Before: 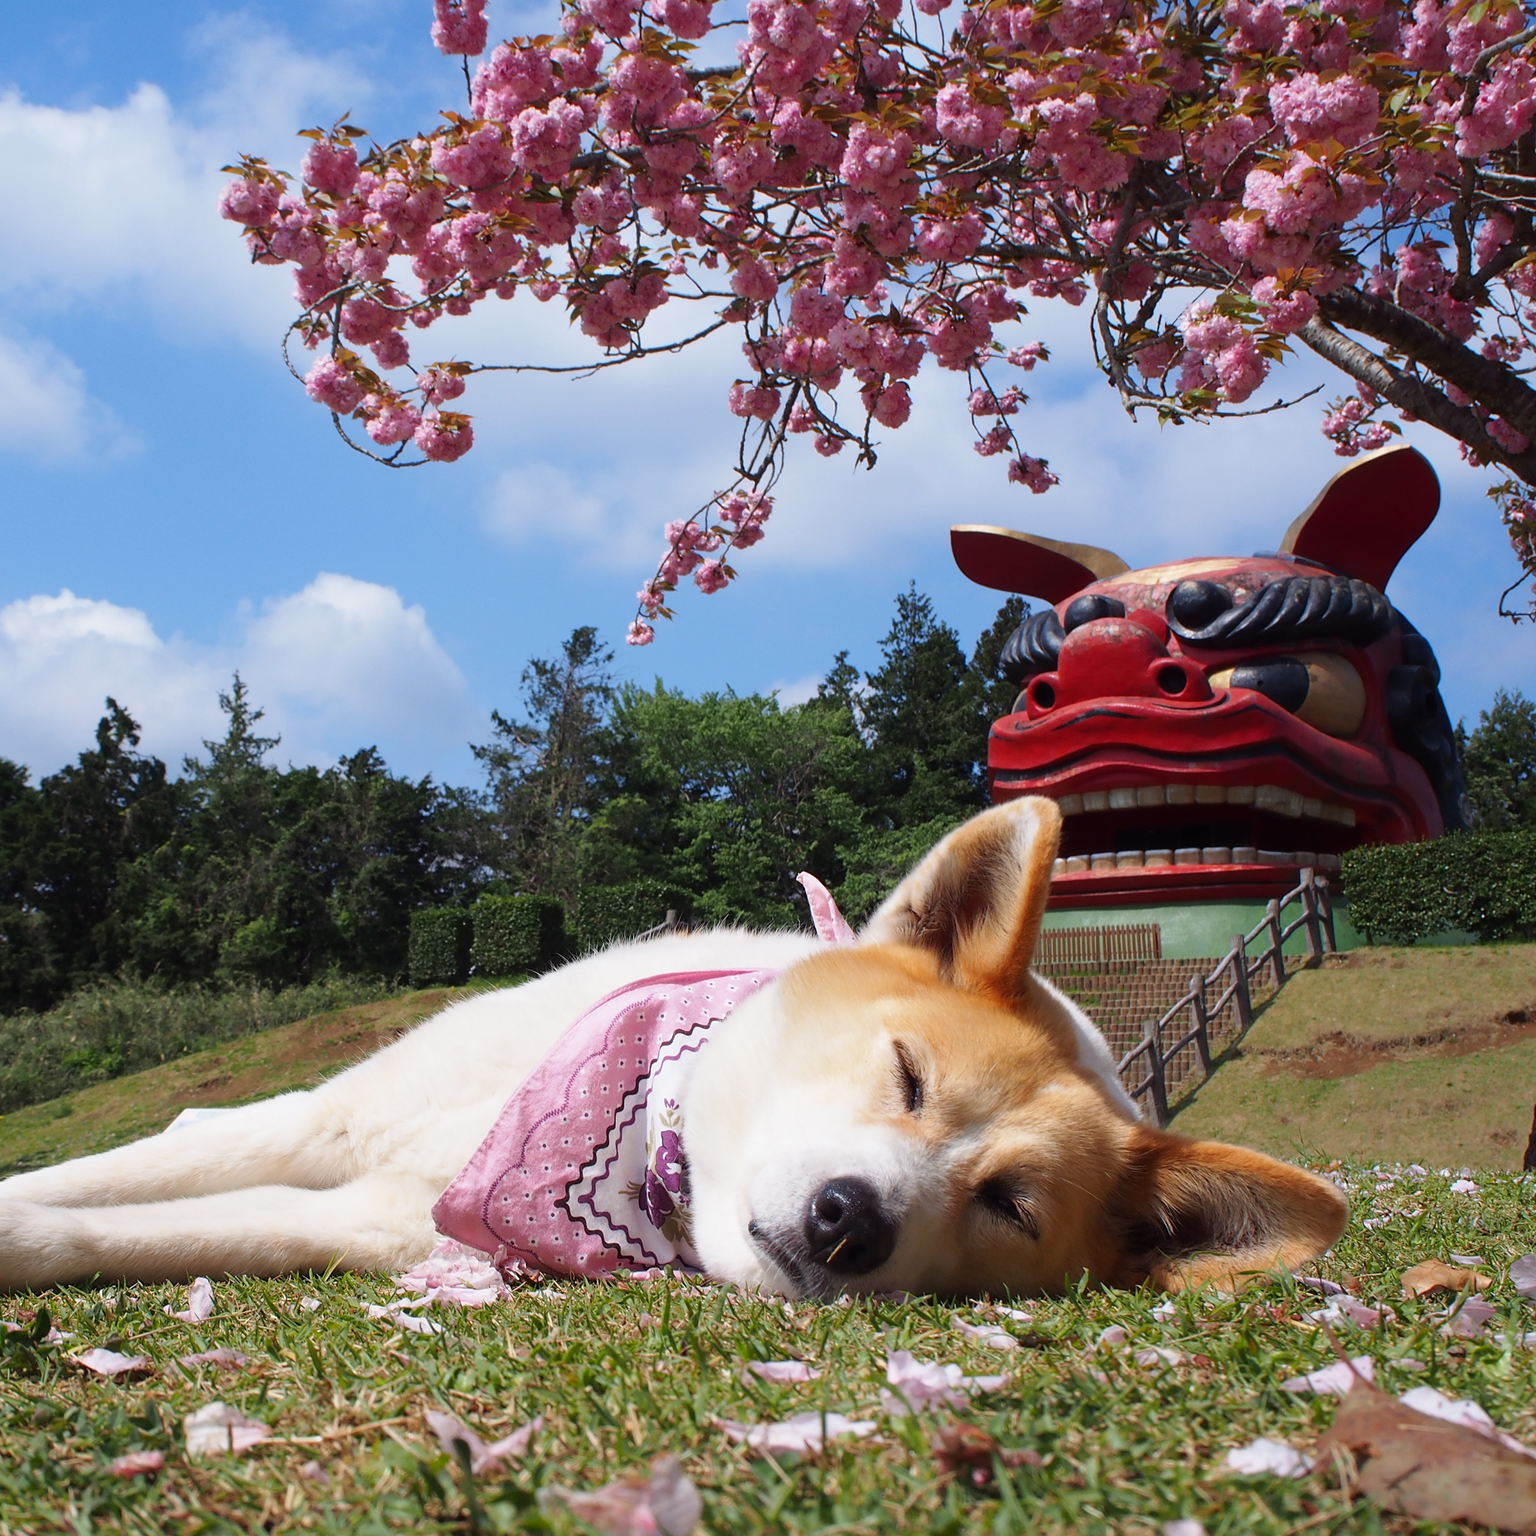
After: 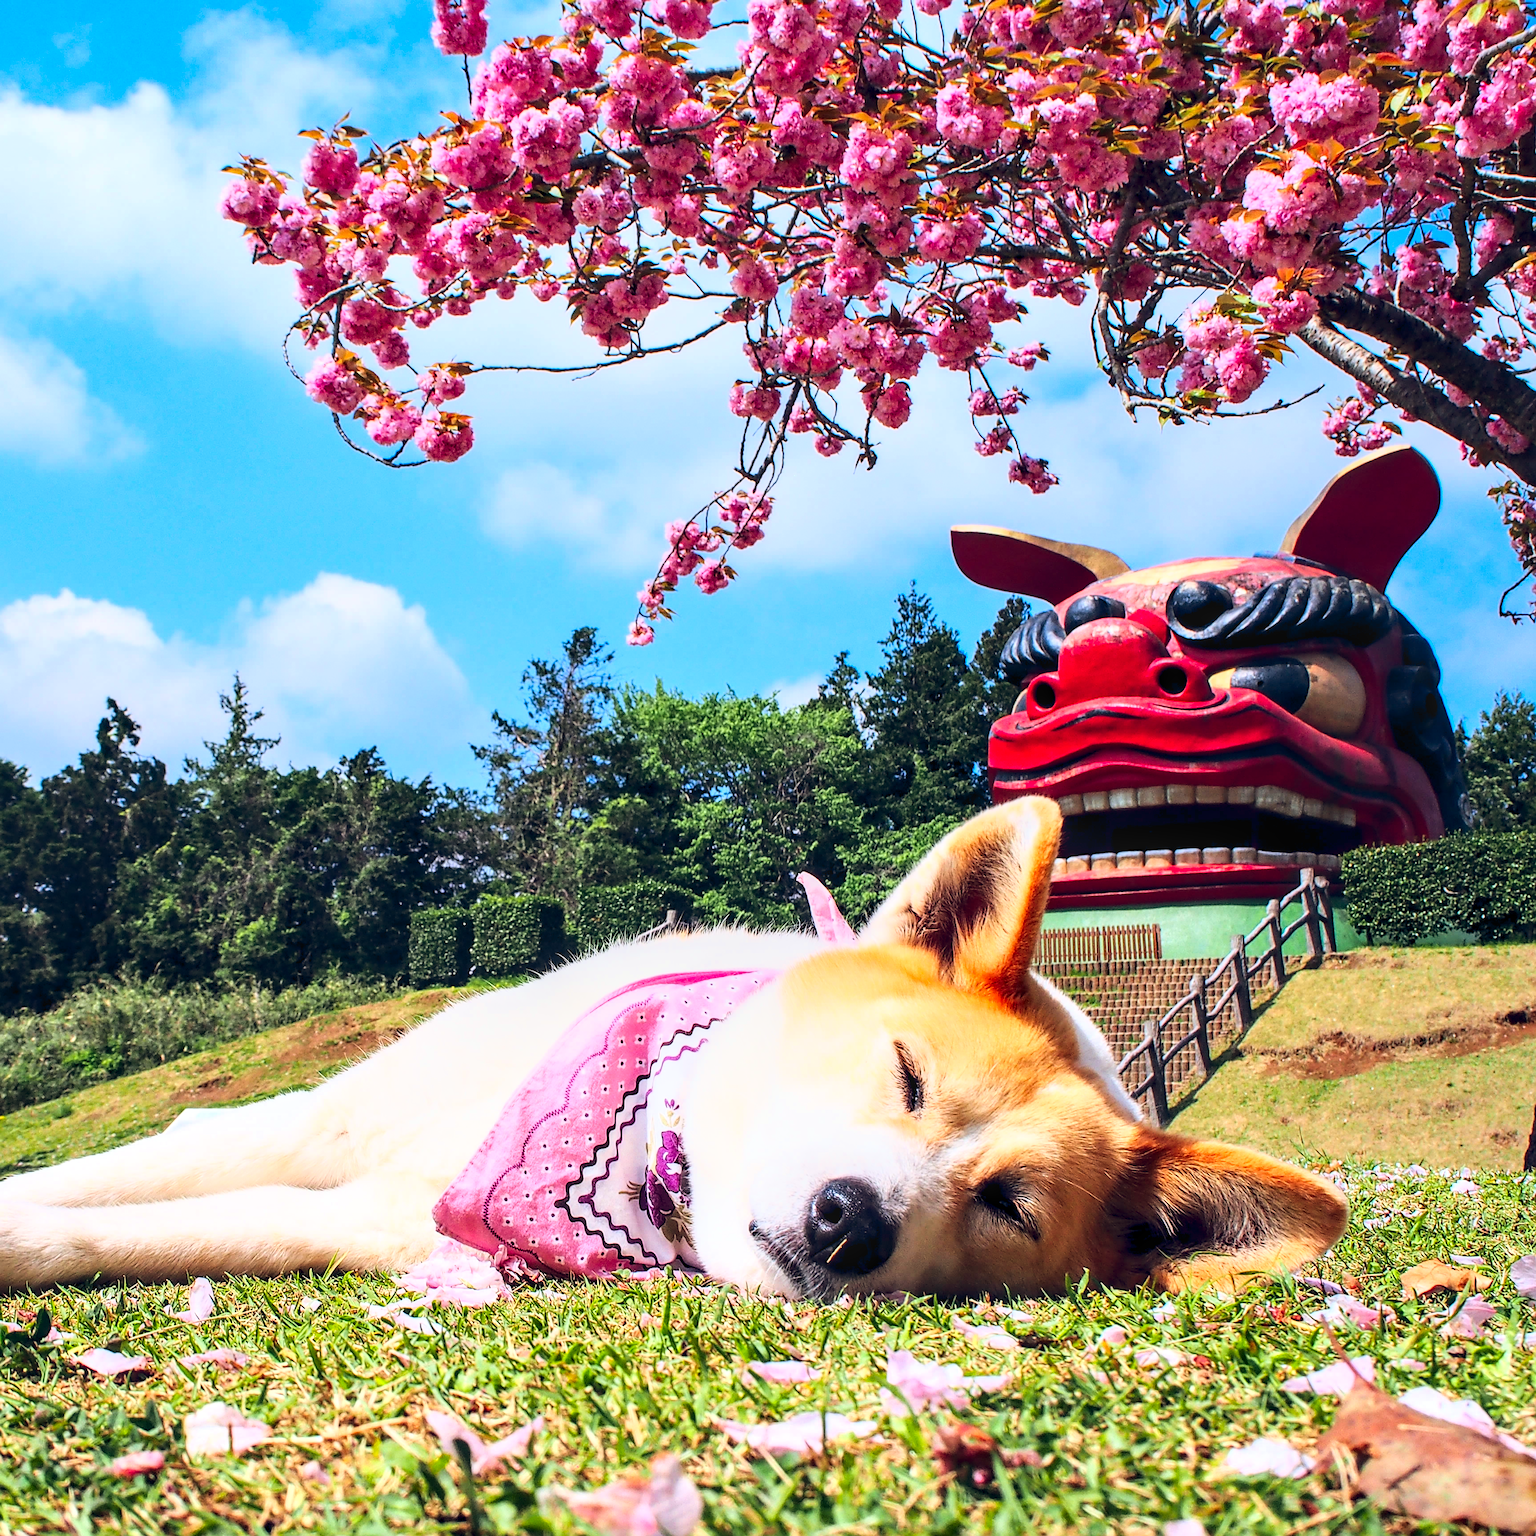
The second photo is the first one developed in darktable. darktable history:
base curve "Nikon D750": curves: ch0 [(0, 0) (0.018, 0.026) (0.143, 0.37) (0.33, 0.731) (0.458, 0.853) (0.735, 0.965) (0.905, 0.986) (1, 1)]
local contrast: on, module defaults
contrast equalizer: octaves 7, y [[0.6 ×6], [0.55 ×6], [0 ×6], [0 ×6], [0 ×6]], mix 0.35
sharpen: on, module defaults
color zones: curves: ch0 [(0, 0.613) (0.01, 0.613) (0.245, 0.448) (0.498, 0.529) (0.642, 0.665) (0.879, 0.777) (0.99, 0.613)]; ch1 [(0, 0) (0.143, 0) (0.286, 0) (0.429, 0) (0.571, 0) (0.714, 0) (0.857, 0)], mix -131.09%
color balance rgb: shadows lift › chroma 3.88%, shadows lift › hue 88.52°, power › hue 214.65°, global offset › chroma 0.1%, global offset › hue 252.4°, contrast 4.45%
lens correction: scale 1, crop 1, focal 50, aperture 2.5, distance 3.55, camera "Nikon D750", lens "Nikon AF Nikkor 50mm f/1.8D"
